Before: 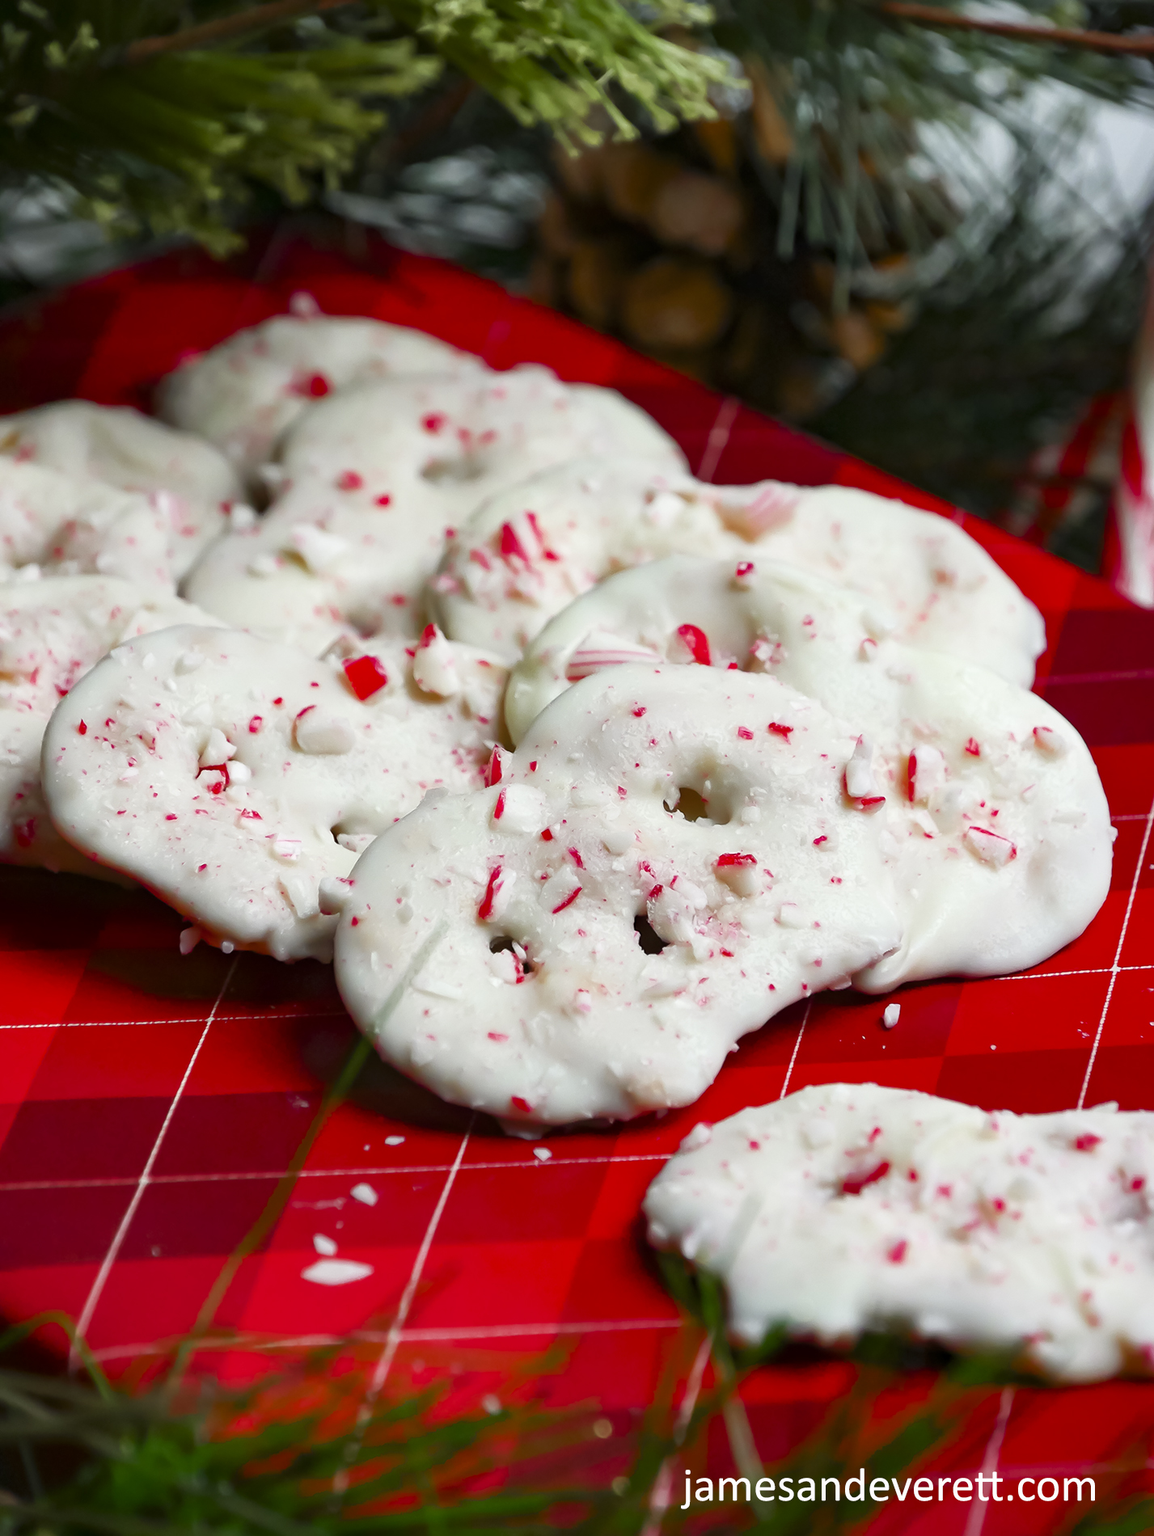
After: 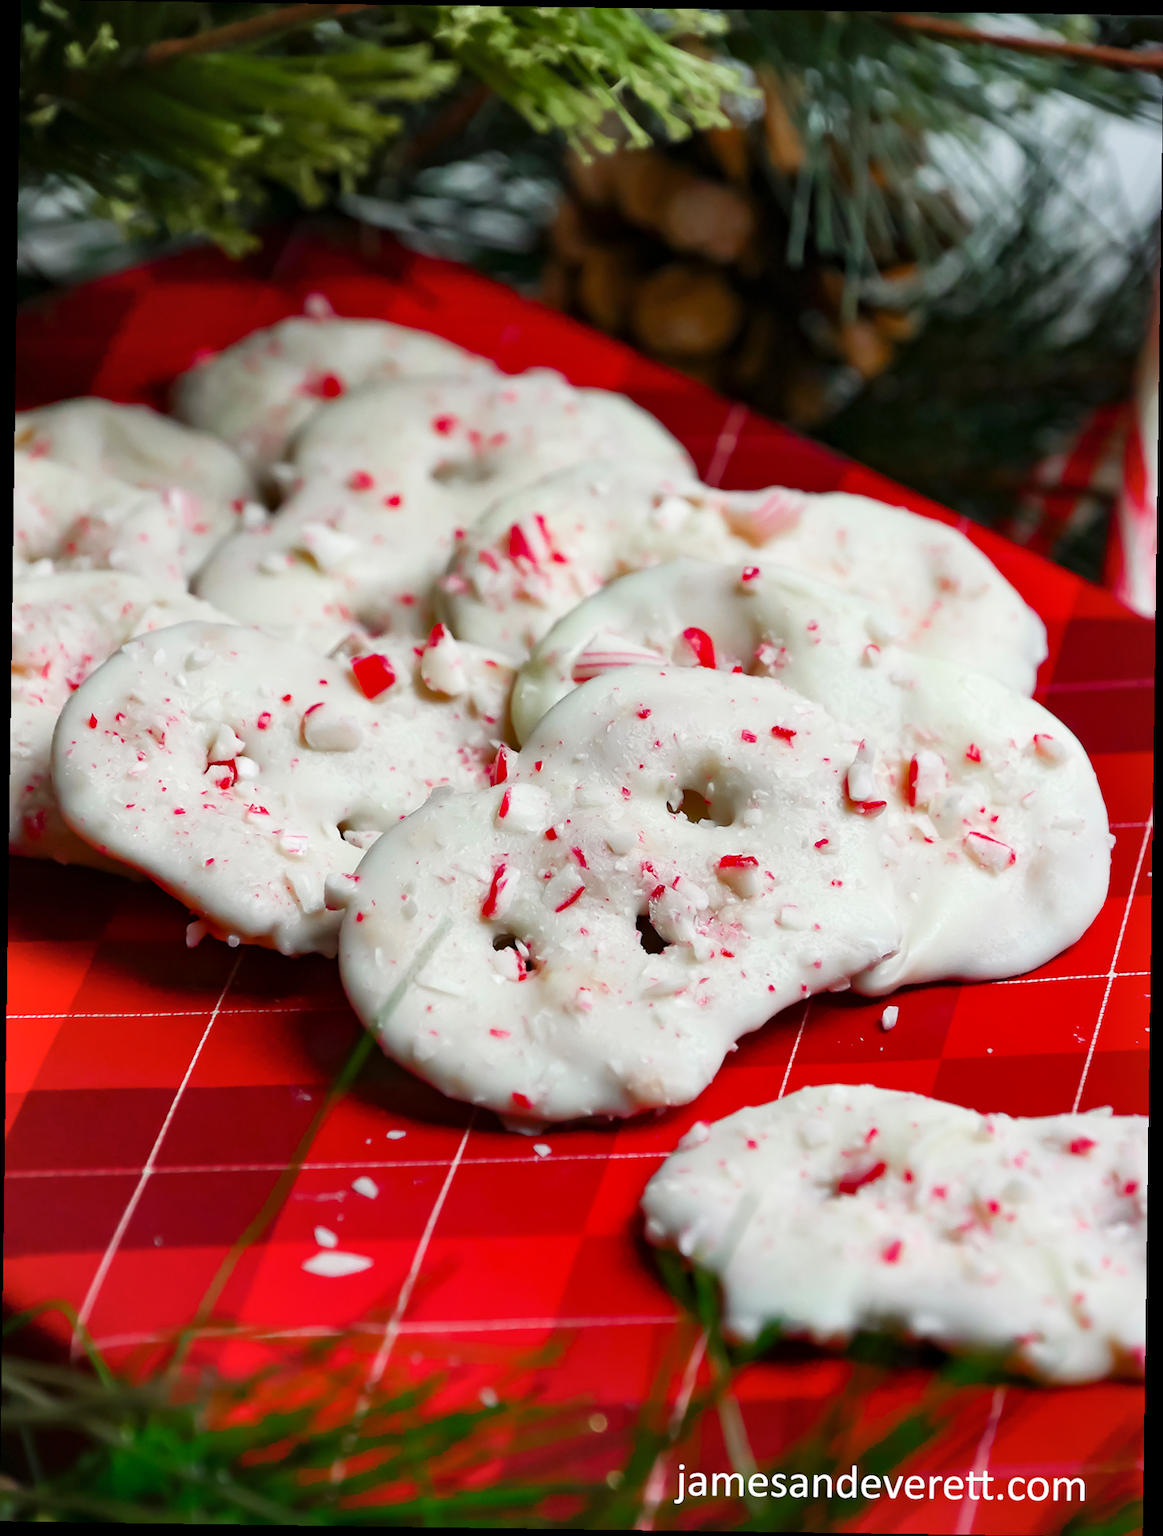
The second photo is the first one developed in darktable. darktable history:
shadows and highlights: radius 125.46, shadows 30.51, highlights -30.51, low approximation 0.01, soften with gaussian
rotate and perspective: rotation 0.8°, automatic cropping off
